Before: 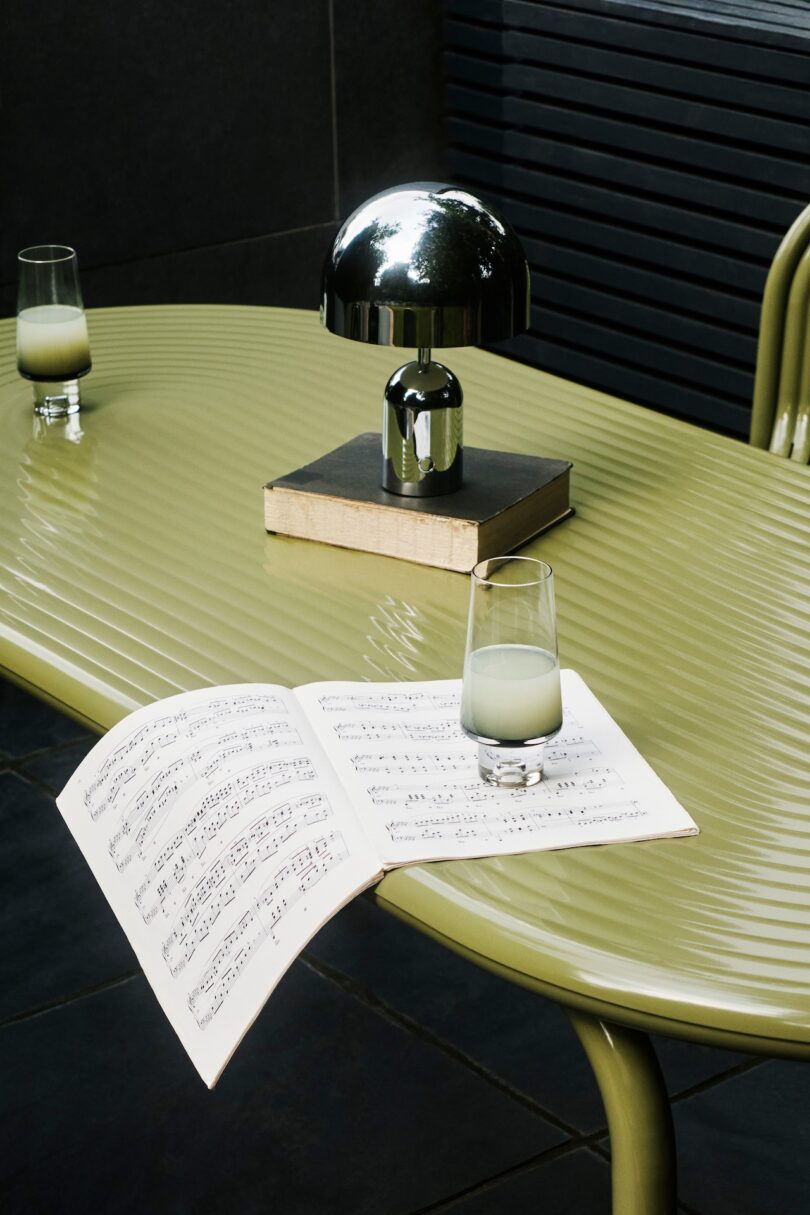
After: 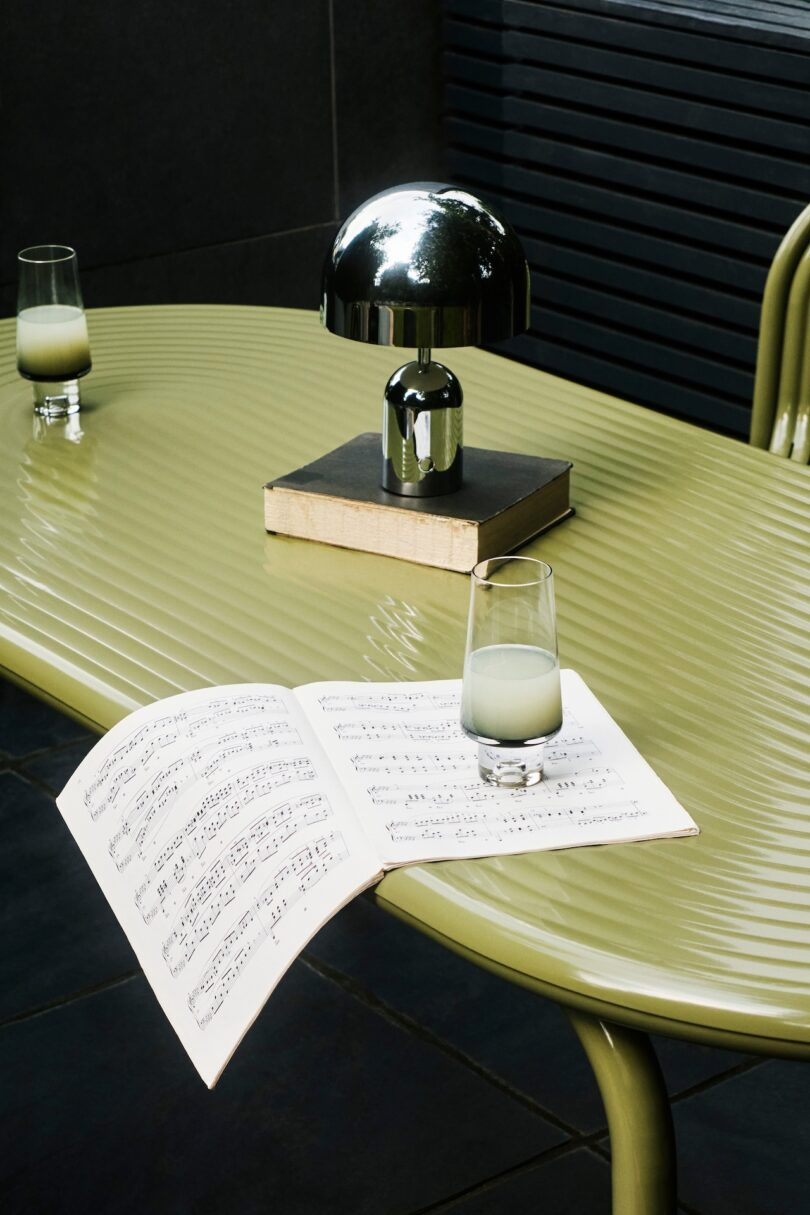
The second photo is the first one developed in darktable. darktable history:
shadows and highlights: shadows 4.1, highlights -17.6, soften with gaussian
contrast brightness saturation: contrast 0.1, brightness 0.02, saturation 0.02
